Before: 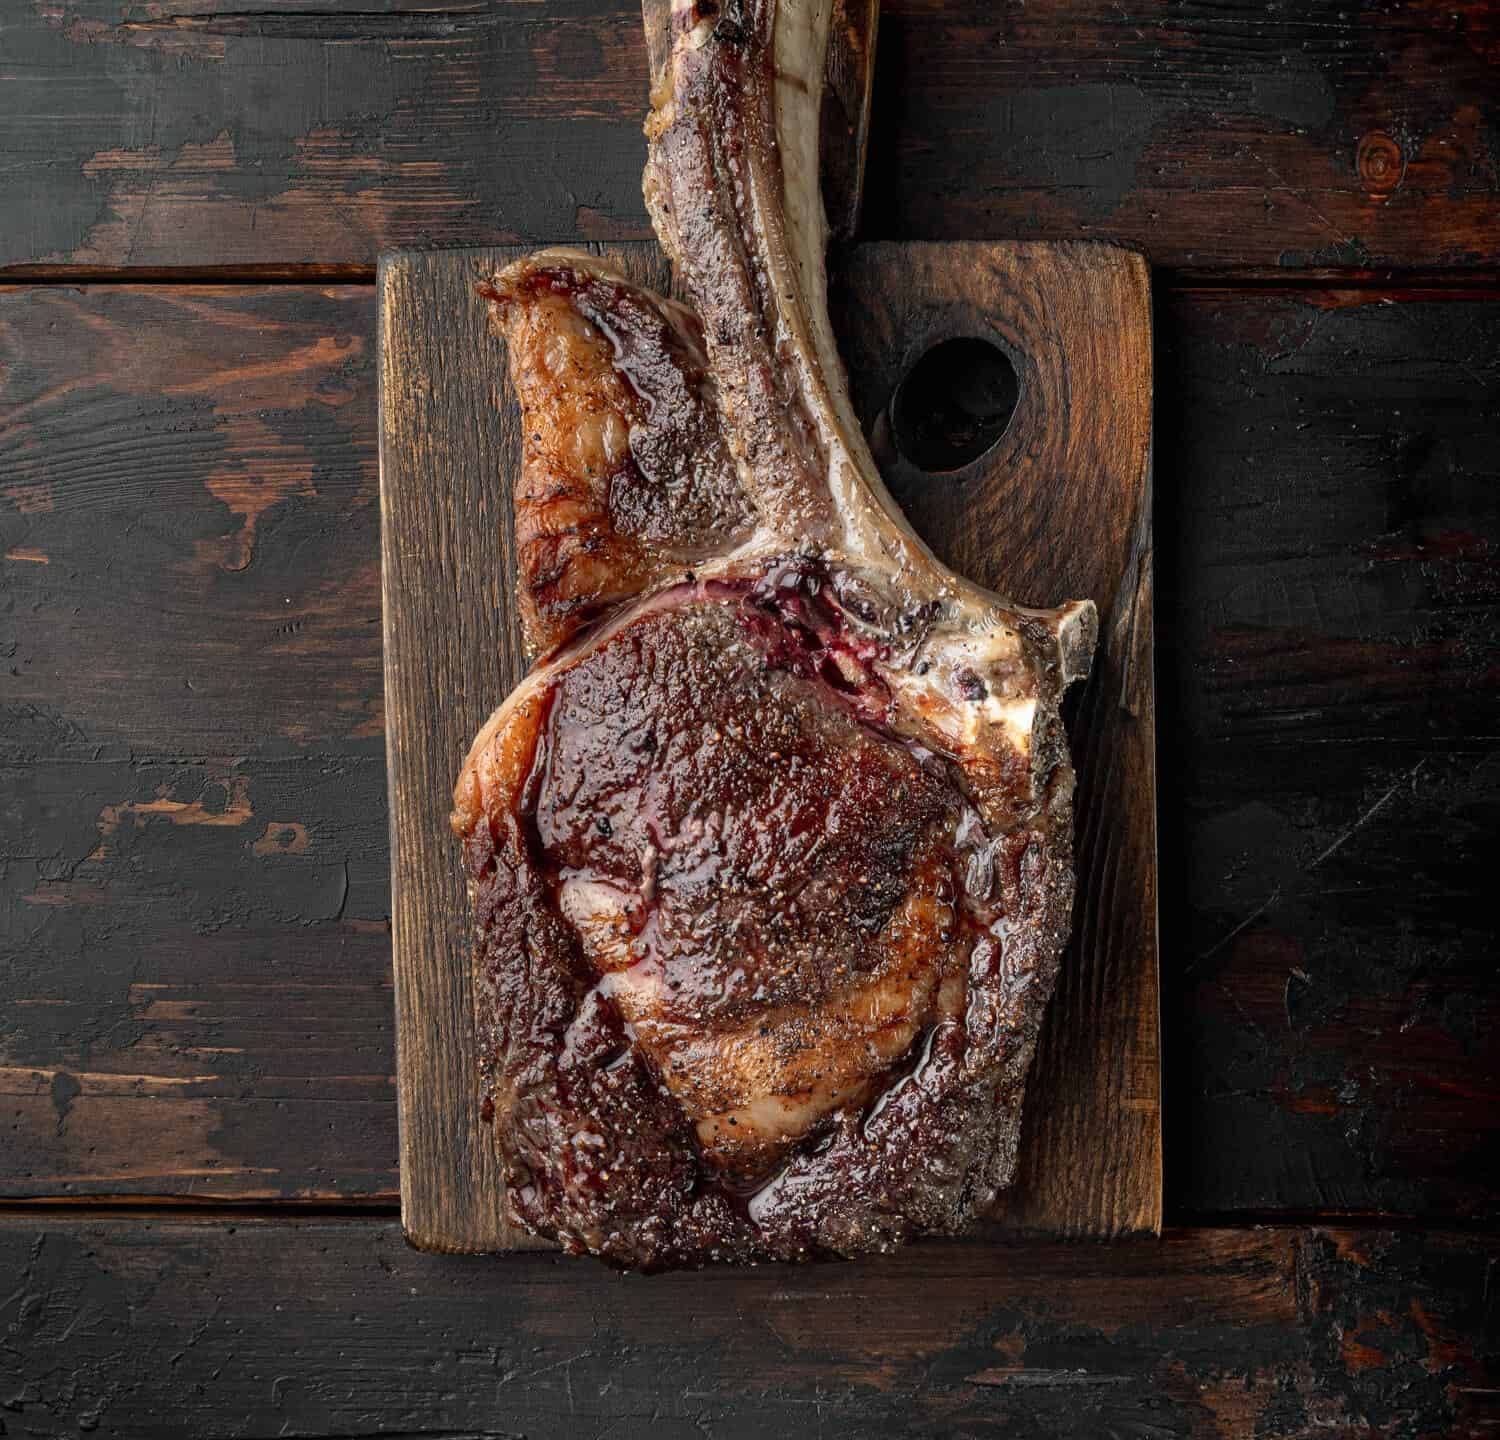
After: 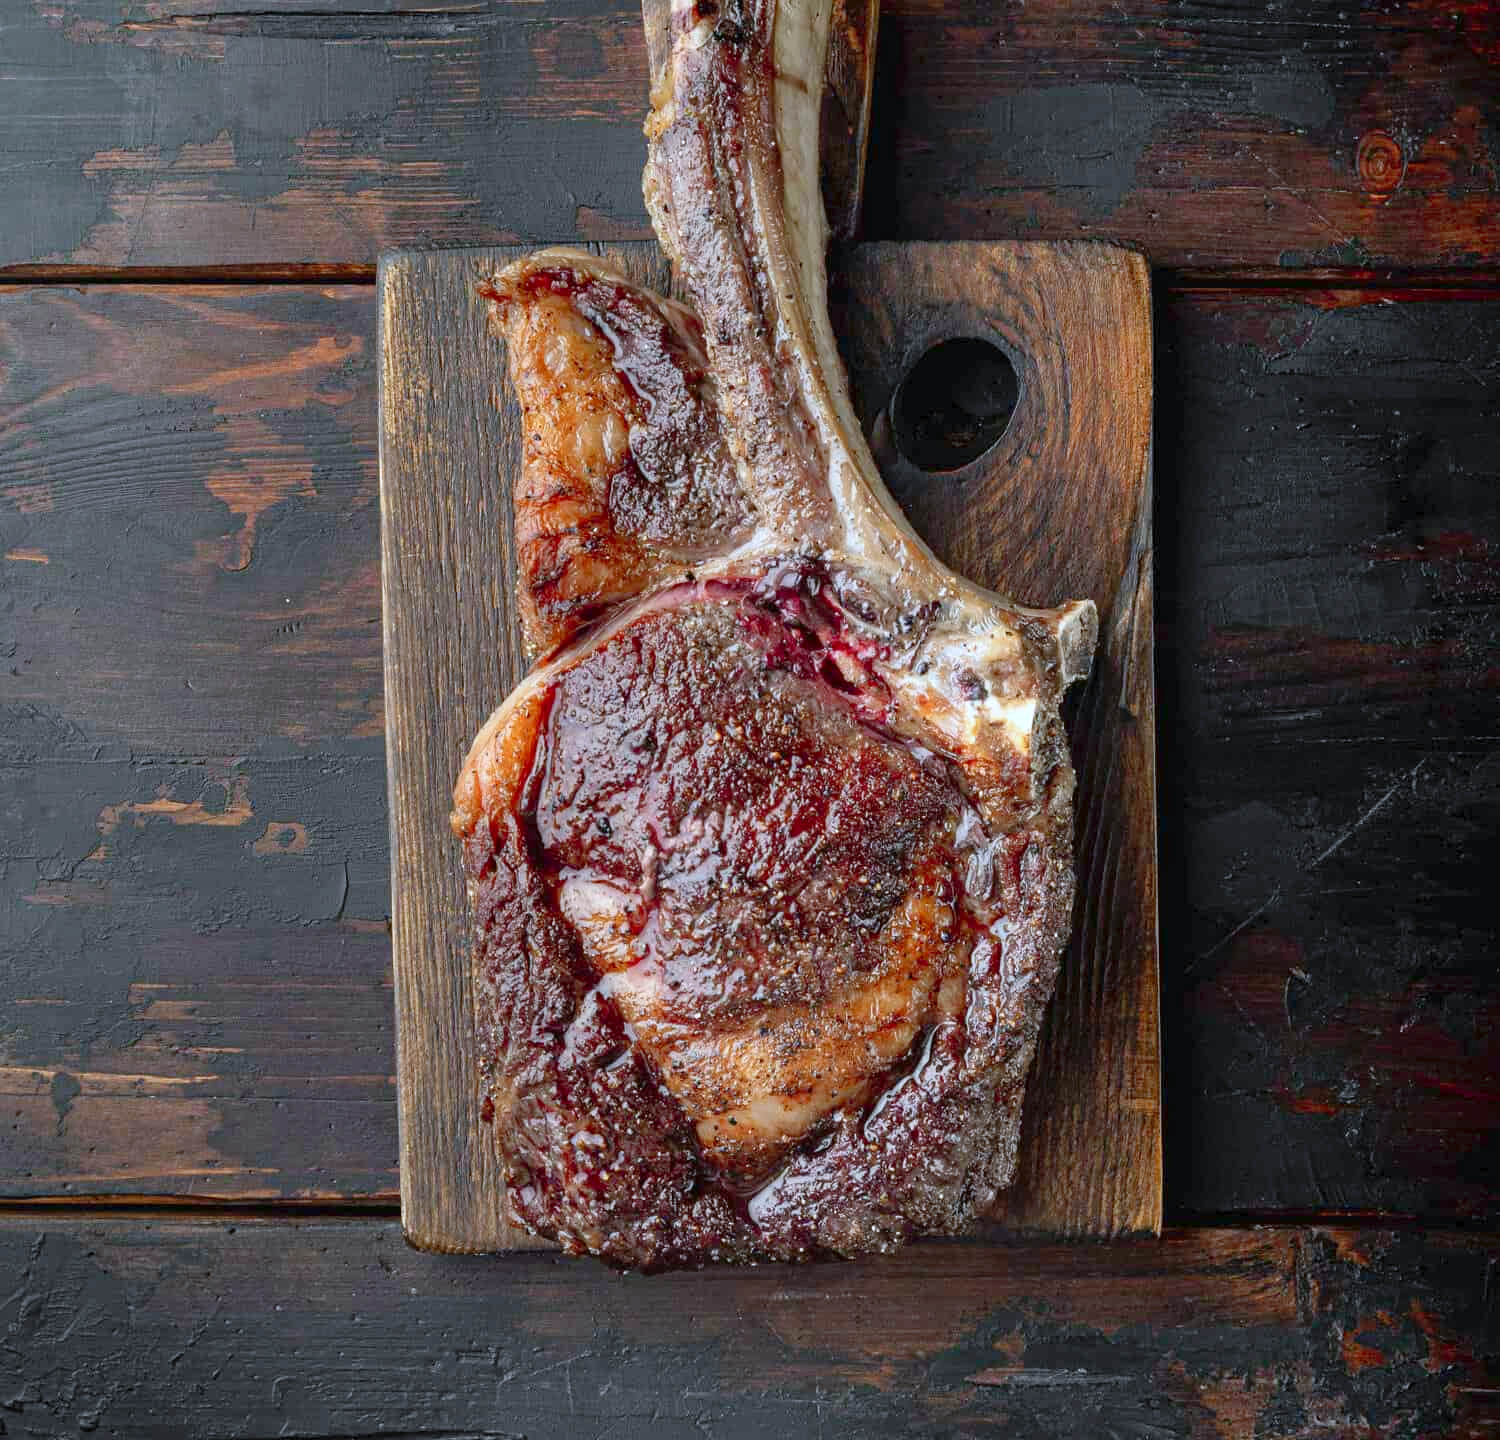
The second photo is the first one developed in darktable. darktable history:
white balance: red 0.924, blue 1.095
levels: levels [0, 0.43, 0.984]
